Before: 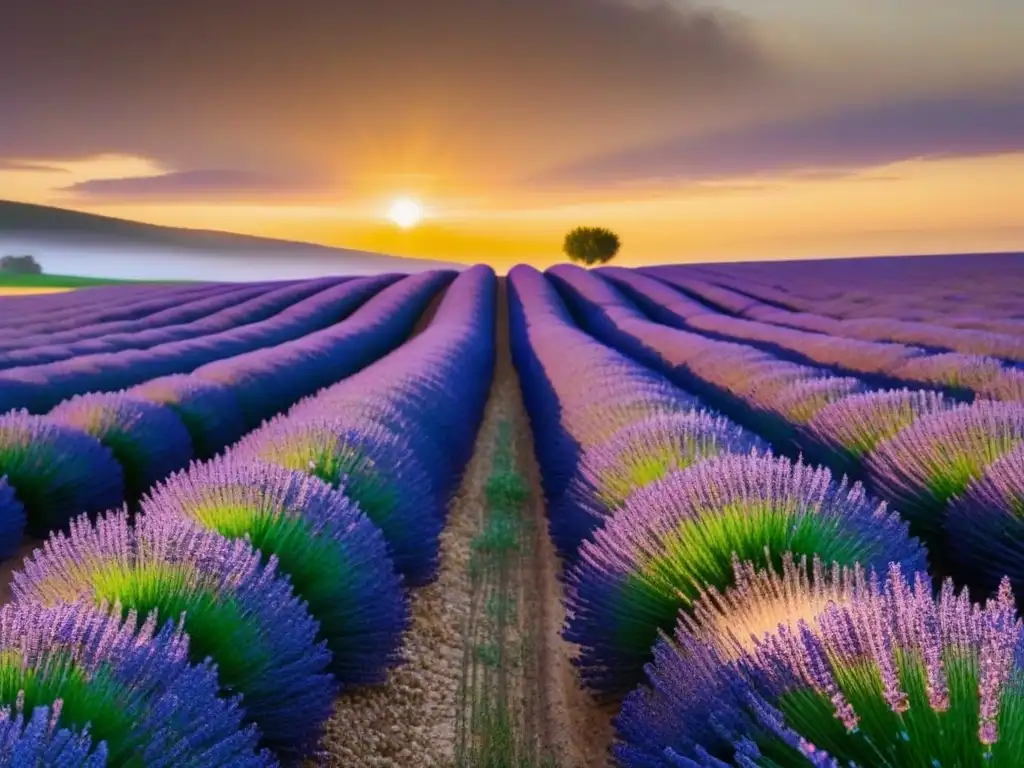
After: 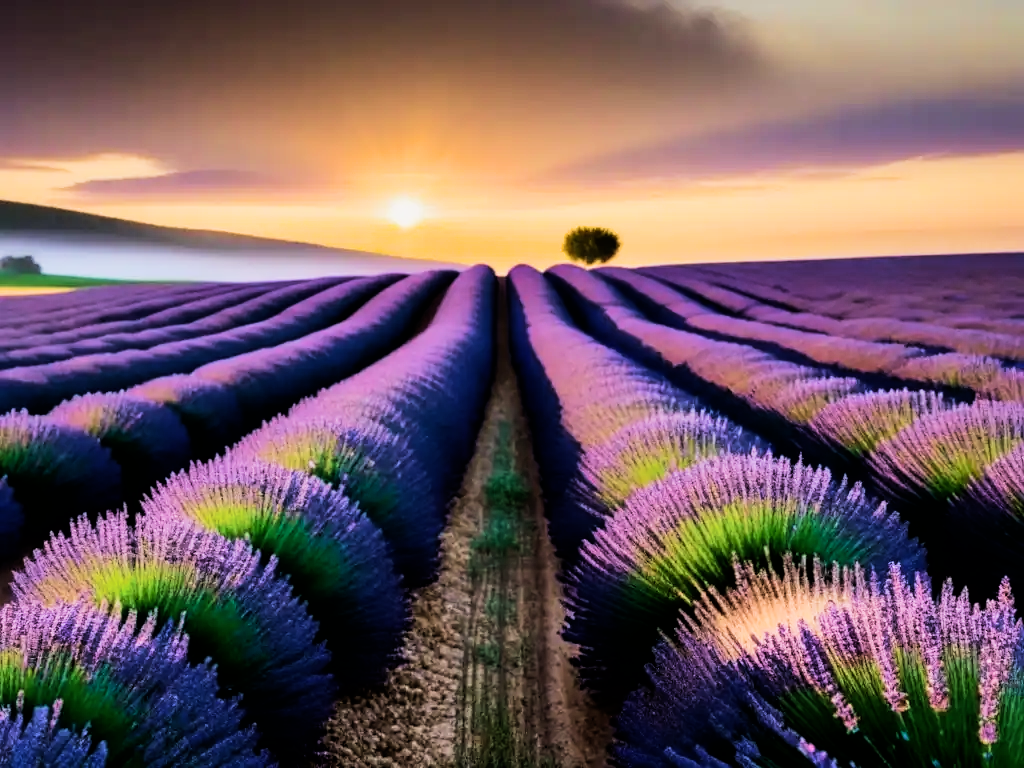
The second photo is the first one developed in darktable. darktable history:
filmic rgb: black relative exposure -5.08 EV, white relative exposure 3.5 EV, hardness 3.18, contrast 1.391, highlights saturation mix -49.41%
exposure: compensate exposure bias true, compensate highlight preservation false
tone equalizer: -8 EV -0.394 EV, -7 EV -0.408 EV, -6 EV -0.328 EV, -5 EV -0.184 EV, -3 EV 0.203 EV, -2 EV 0.358 EV, -1 EV 0.375 EV, +0 EV 0.434 EV, edges refinement/feathering 500, mask exposure compensation -1.57 EV, preserve details no
velvia: on, module defaults
